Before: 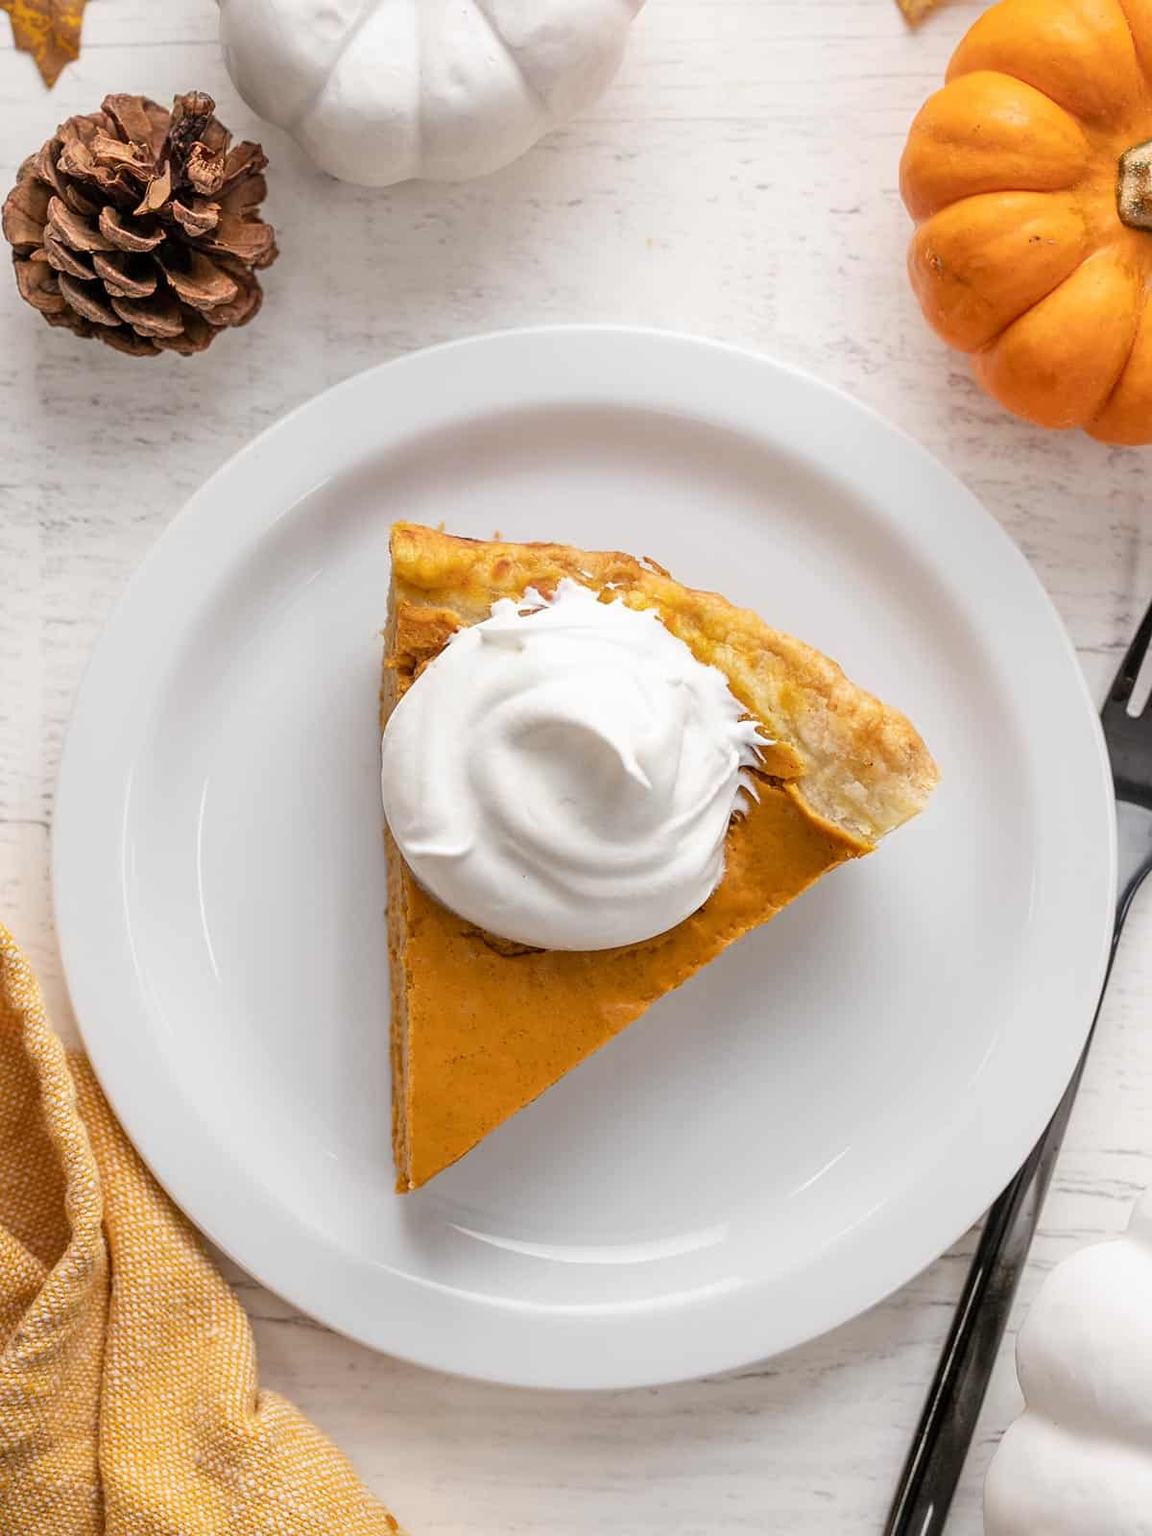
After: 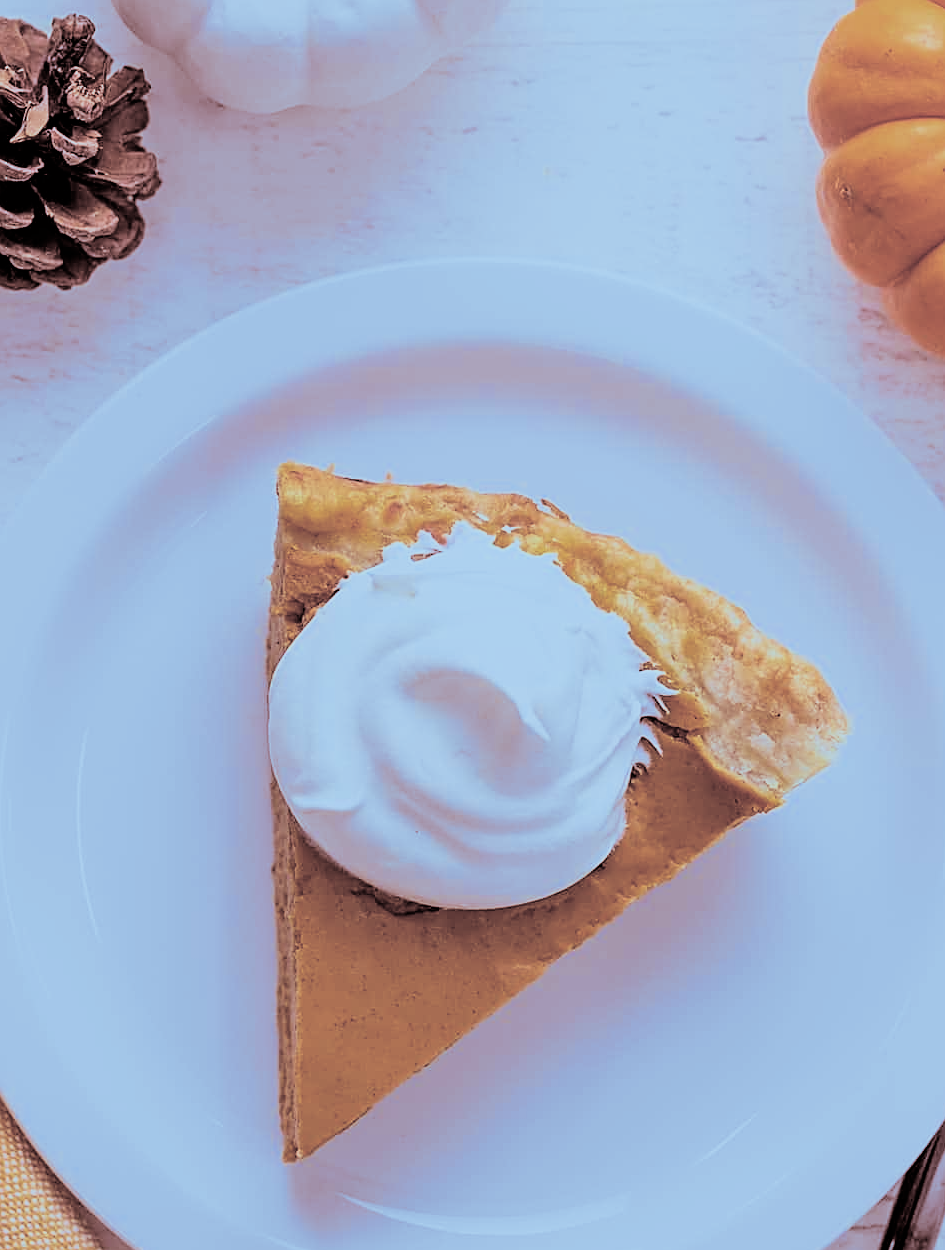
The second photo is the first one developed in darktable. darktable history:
split-toning: shadows › saturation 0.3, highlights › hue 180°, highlights › saturation 0.3, compress 0%
exposure: black level correction 0, exposure 0.5 EV, compensate exposure bias true, compensate highlight preservation false
sharpen: on, module defaults
filmic rgb: black relative exposure -6.15 EV, white relative exposure 6.96 EV, hardness 2.23, color science v6 (2022)
crop and rotate: left 10.77%, top 5.1%, right 10.41%, bottom 16.76%
white balance: red 0.871, blue 1.249
